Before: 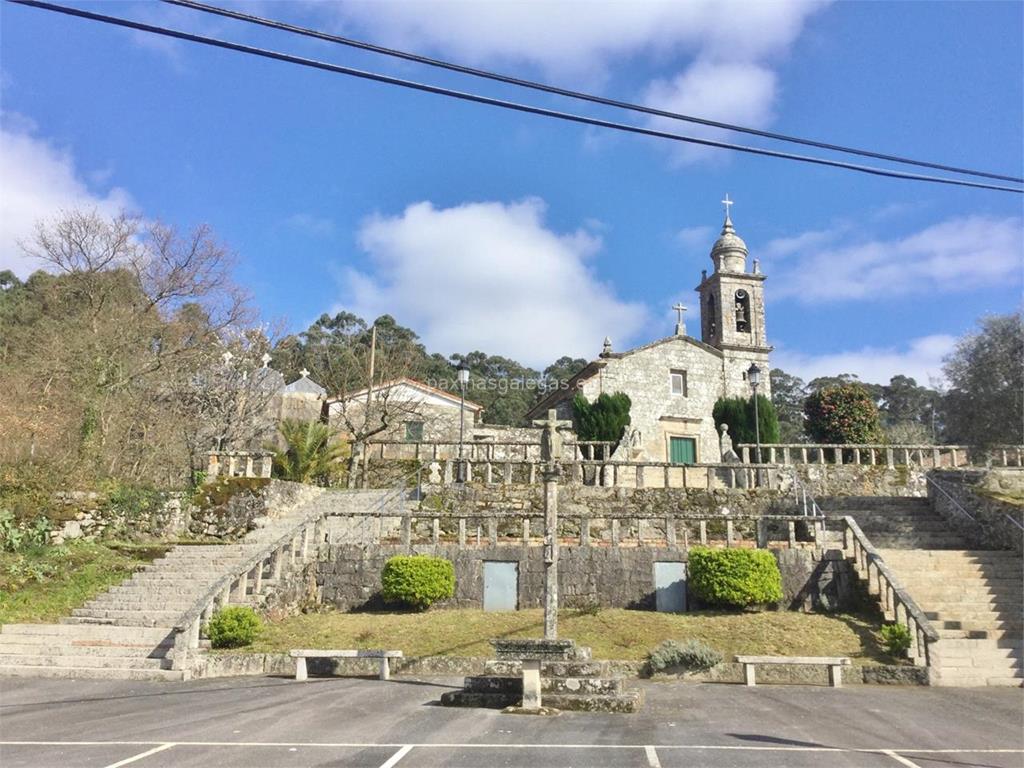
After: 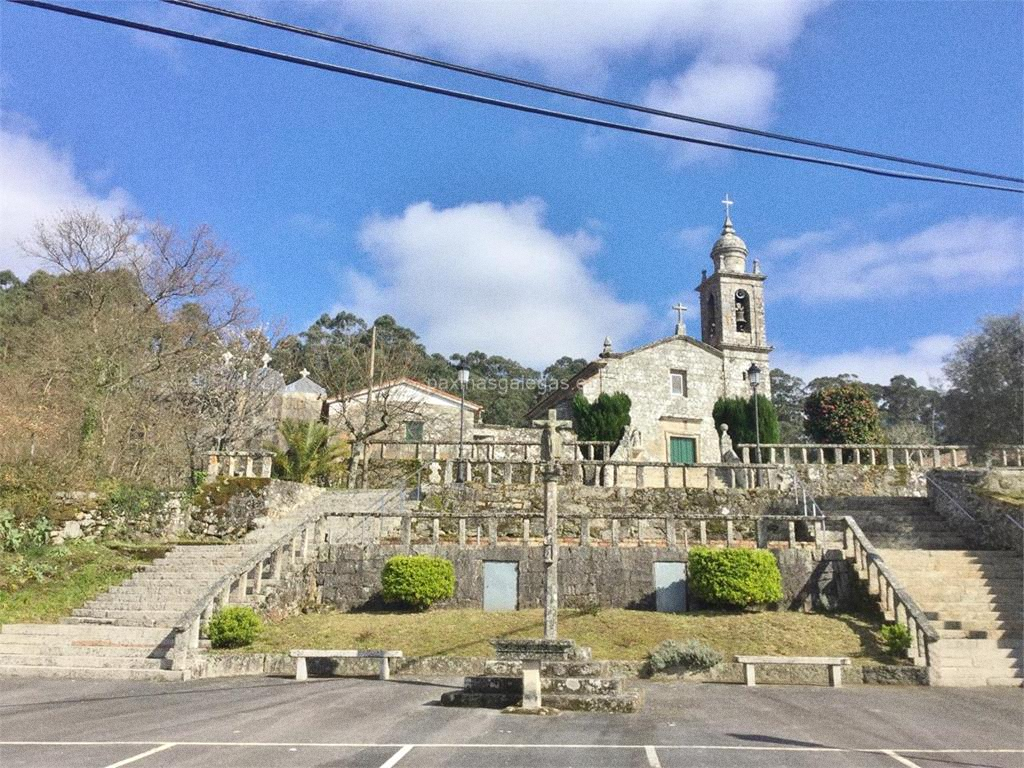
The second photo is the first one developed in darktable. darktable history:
grain: coarseness 0.09 ISO
tone equalizer: on, module defaults
